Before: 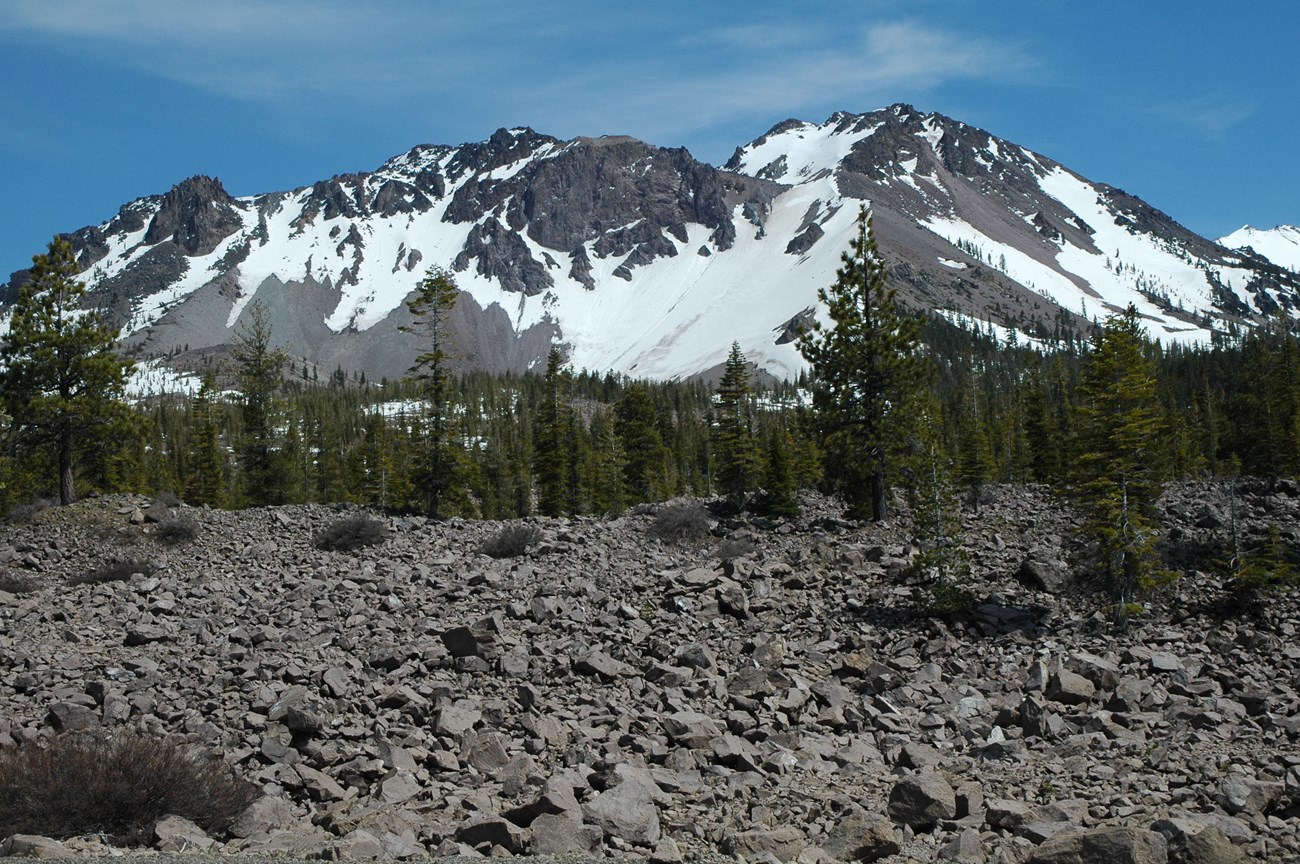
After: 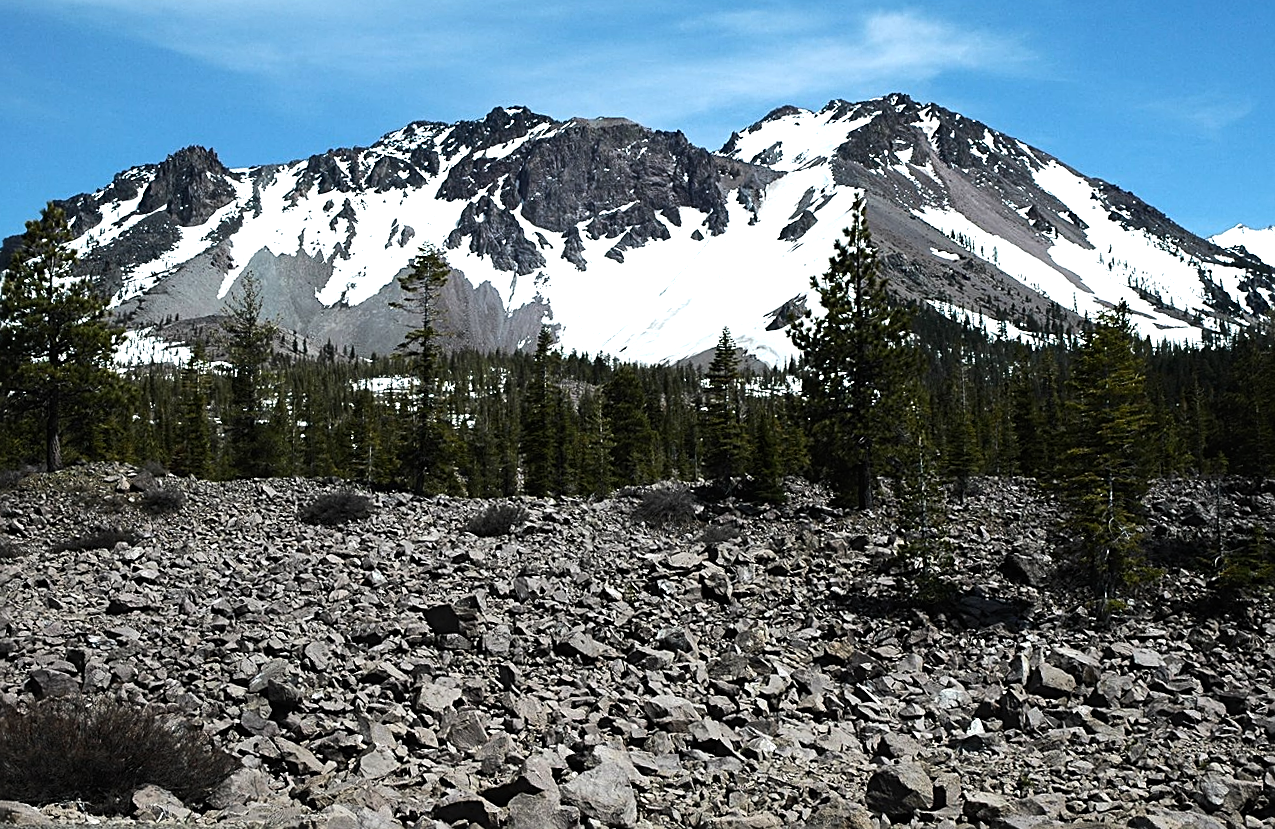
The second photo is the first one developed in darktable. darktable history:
exposure: compensate highlight preservation false
sharpen: on, module defaults
tone equalizer: -8 EV -1.08 EV, -7 EV -1.01 EV, -6 EV -0.867 EV, -5 EV -0.578 EV, -3 EV 0.578 EV, -2 EV 0.867 EV, -1 EV 1.01 EV, +0 EV 1.08 EV, edges refinement/feathering 500, mask exposure compensation -1.57 EV, preserve details no
rotate and perspective: rotation 1.57°, crop left 0.018, crop right 0.982, crop top 0.039, crop bottom 0.961
